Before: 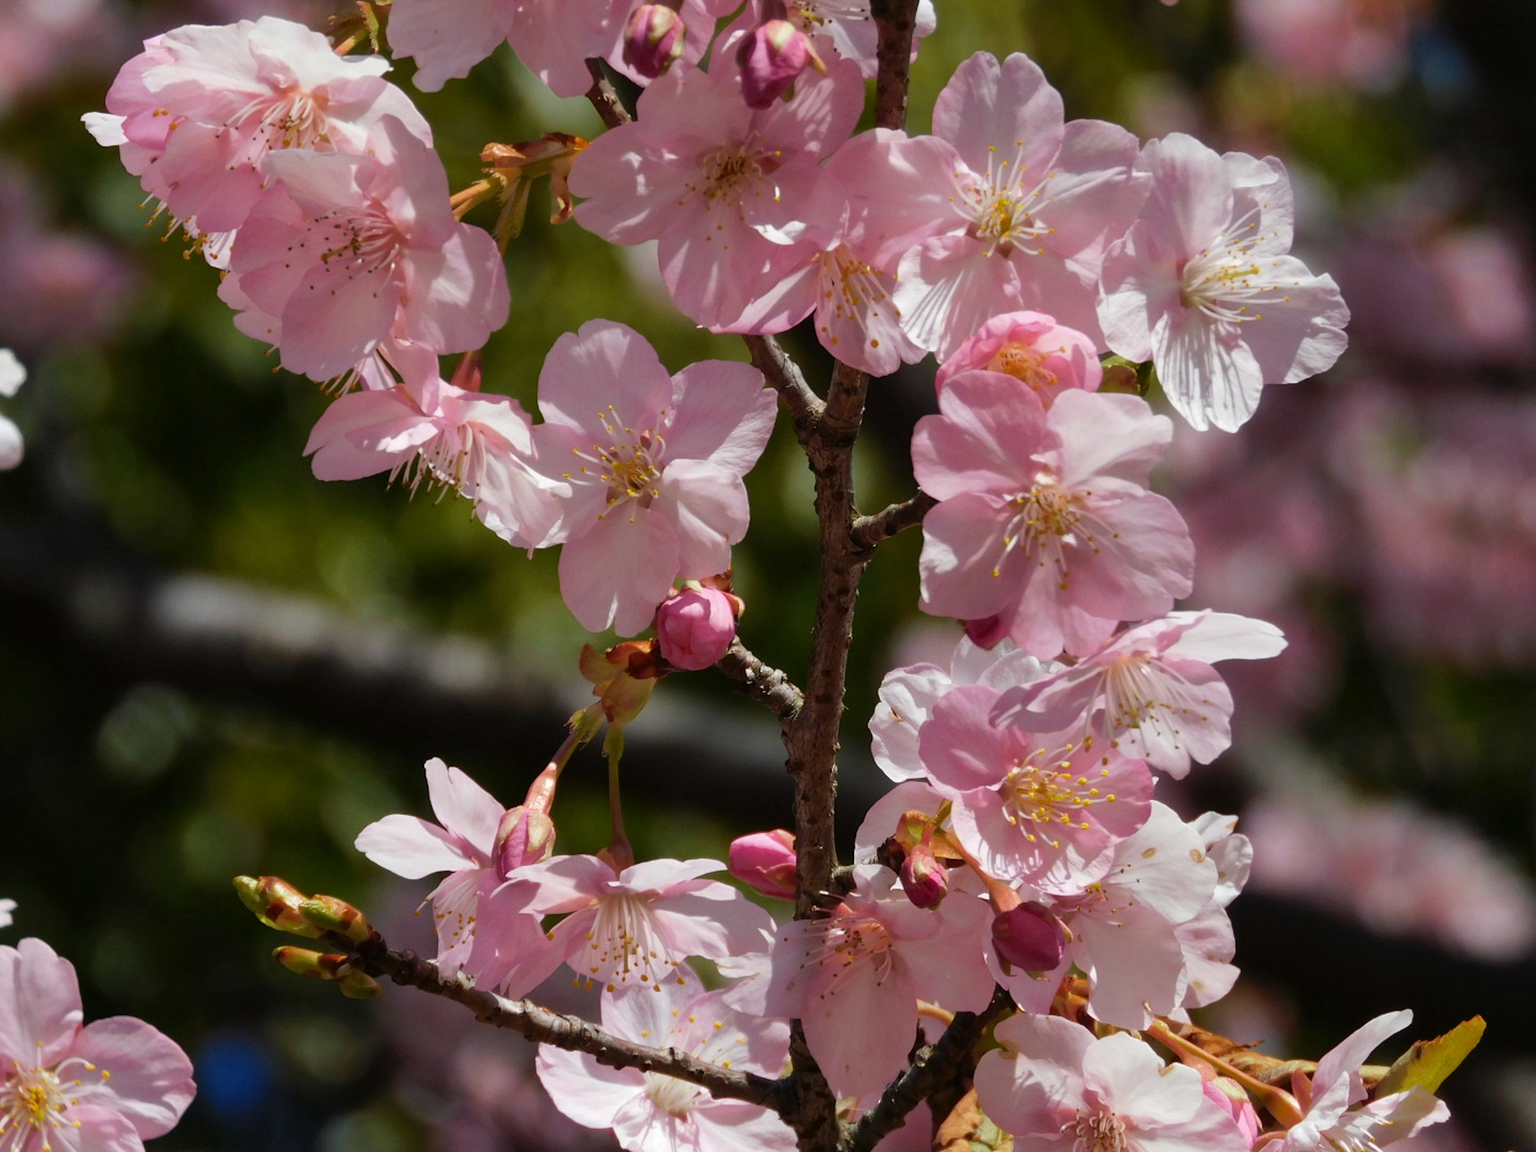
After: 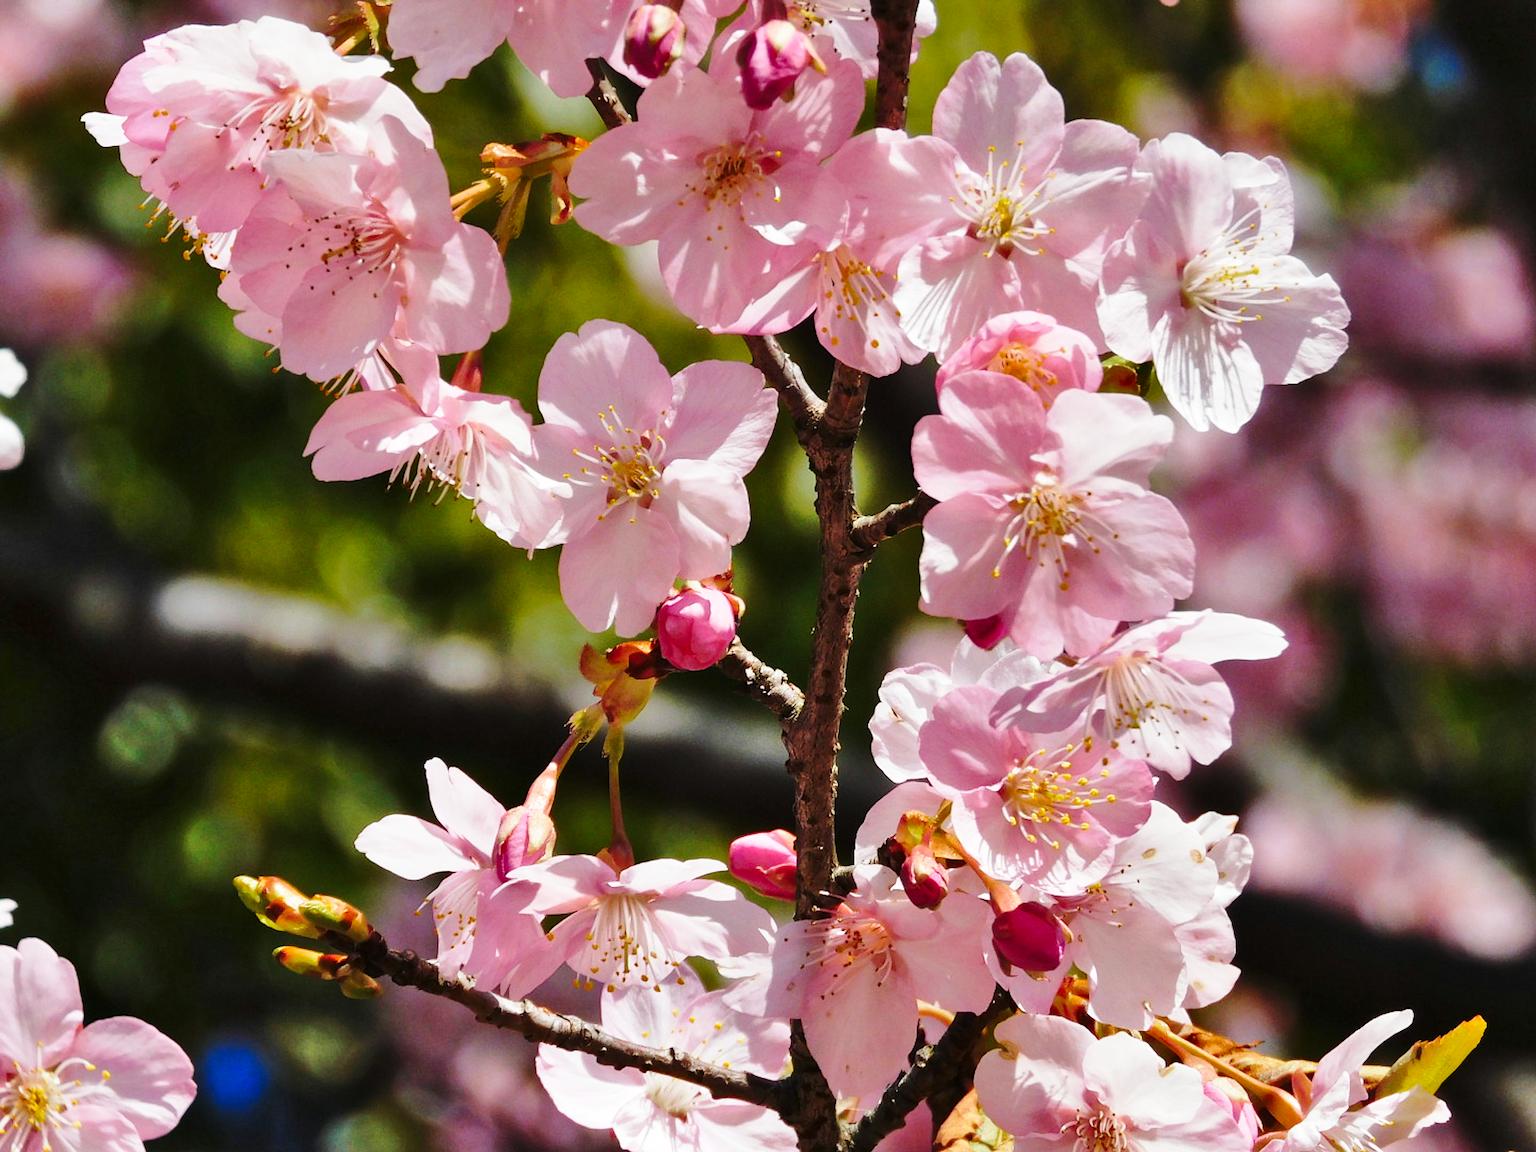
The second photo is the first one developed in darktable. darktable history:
base curve: curves: ch0 [(0, 0) (0.032, 0.037) (0.105, 0.228) (0.435, 0.76) (0.856, 0.983) (1, 1)], preserve colors none
shadows and highlights: soften with gaussian
sharpen: on, module defaults
